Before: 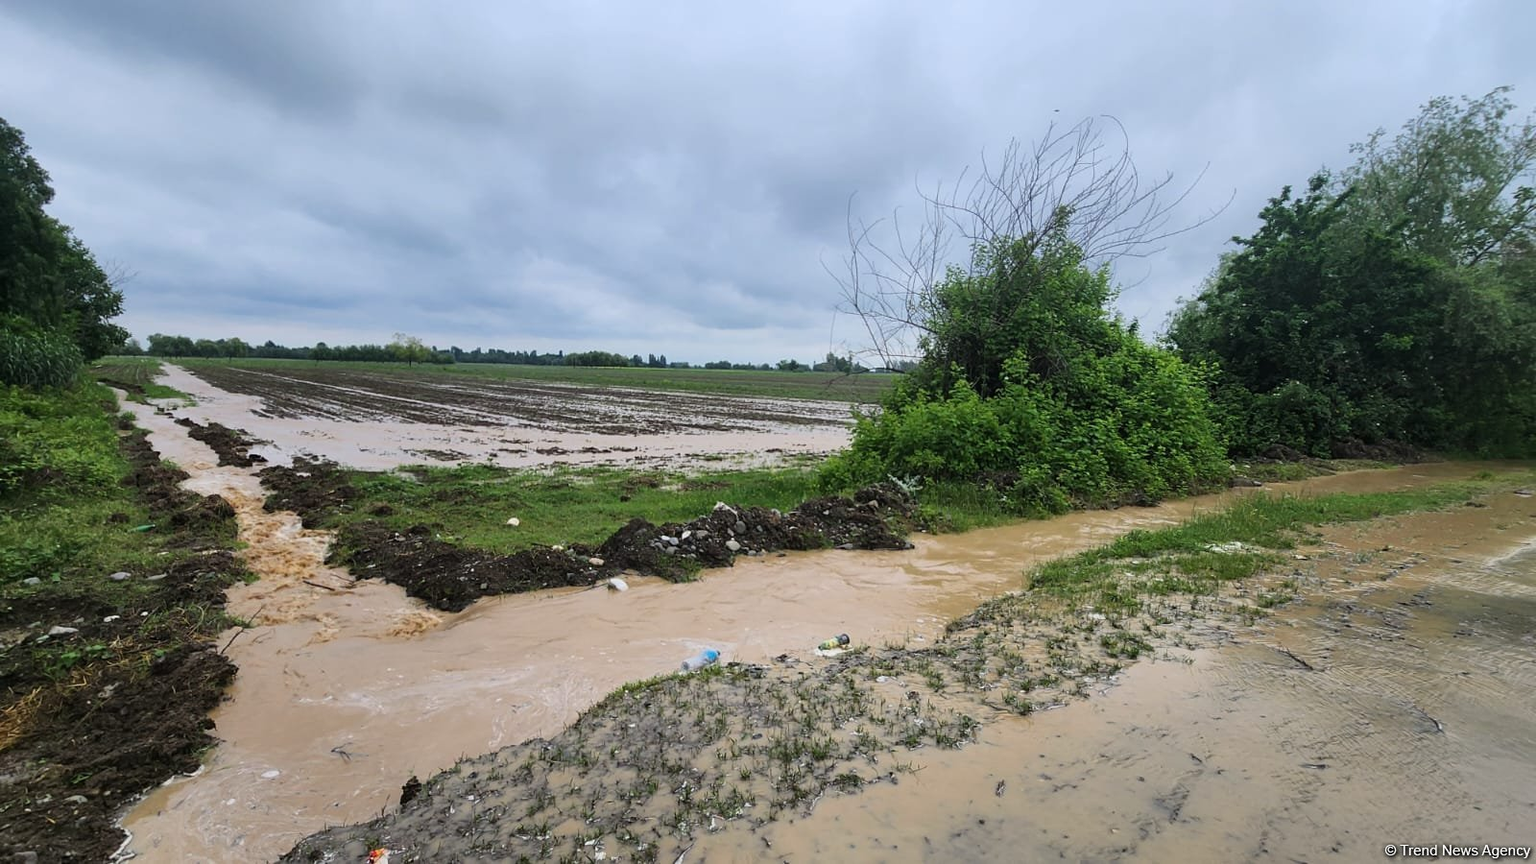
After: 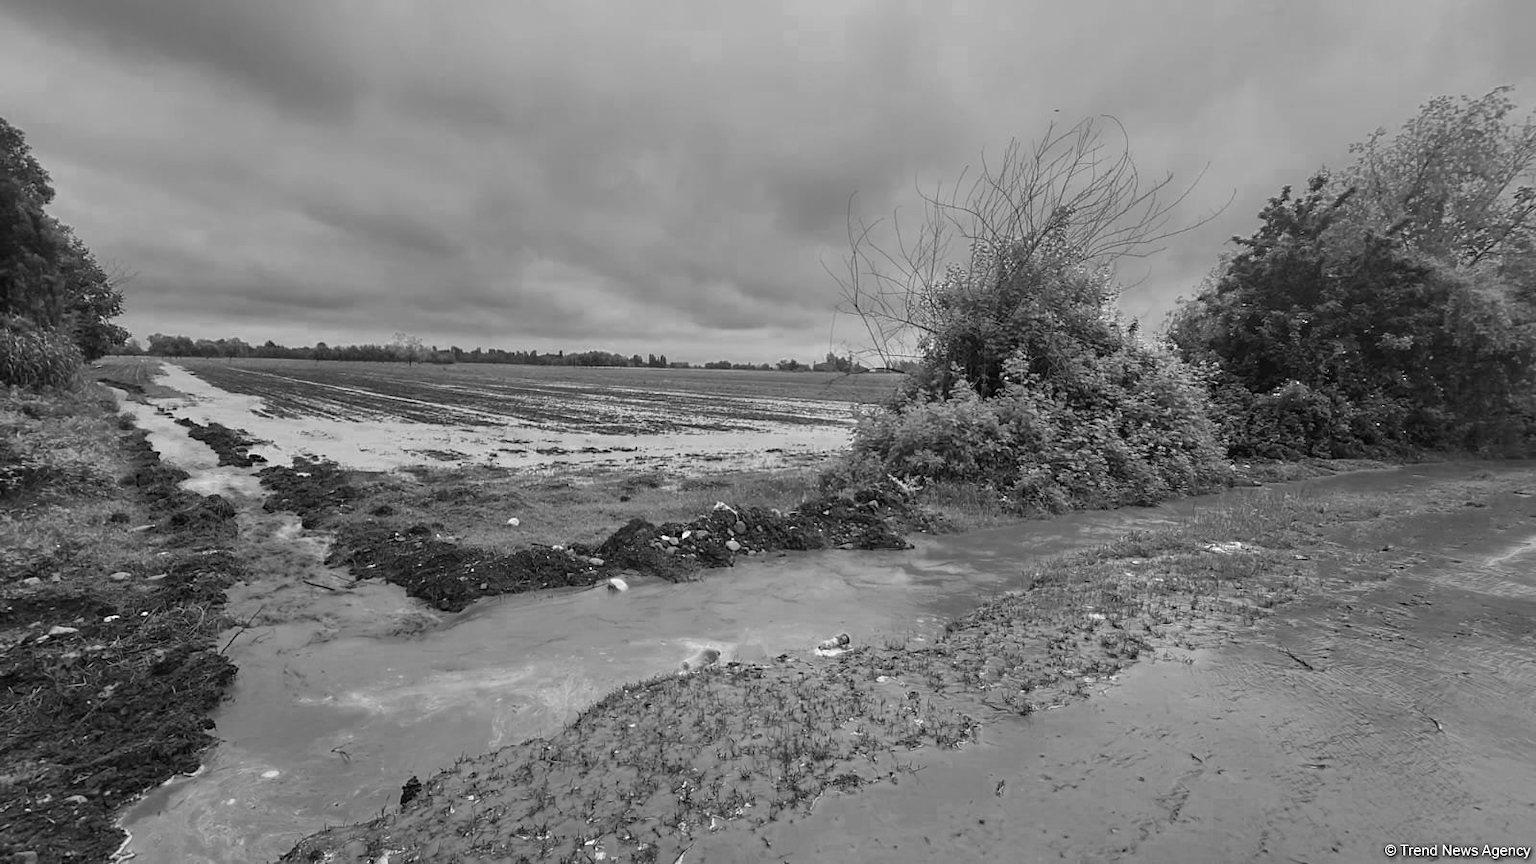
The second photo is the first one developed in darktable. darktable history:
tone equalizer: -8 EV 0.25 EV, -7 EV 0.417 EV, -6 EV 0.417 EV, -5 EV 0.25 EV, -3 EV -0.25 EV, -2 EV -0.417 EV, -1 EV -0.417 EV, +0 EV -0.25 EV, edges refinement/feathering 500, mask exposure compensation -1.57 EV, preserve details guided filter
sharpen: radius 5.325, amount 0.312, threshold 26.433
color zones: curves: ch0 [(0.002, 0.429) (0.121, 0.212) (0.198, 0.113) (0.276, 0.344) (0.331, 0.541) (0.41, 0.56) (0.482, 0.289) (0.619, 0.227) (0.721, 0.18) (0.821, 0.435) (0.928, 0.555) (1, 0.587)]; ch1 [(0, 0) (0.143, 0) (0.286, 0) (0.429, 0) (0.571, 0) (0.714, 0) (0.857, 0)]
exposure: black level correction 0.001, exposure 0.5 EV, compensate exposure bias true, compensate highlight preservation false
